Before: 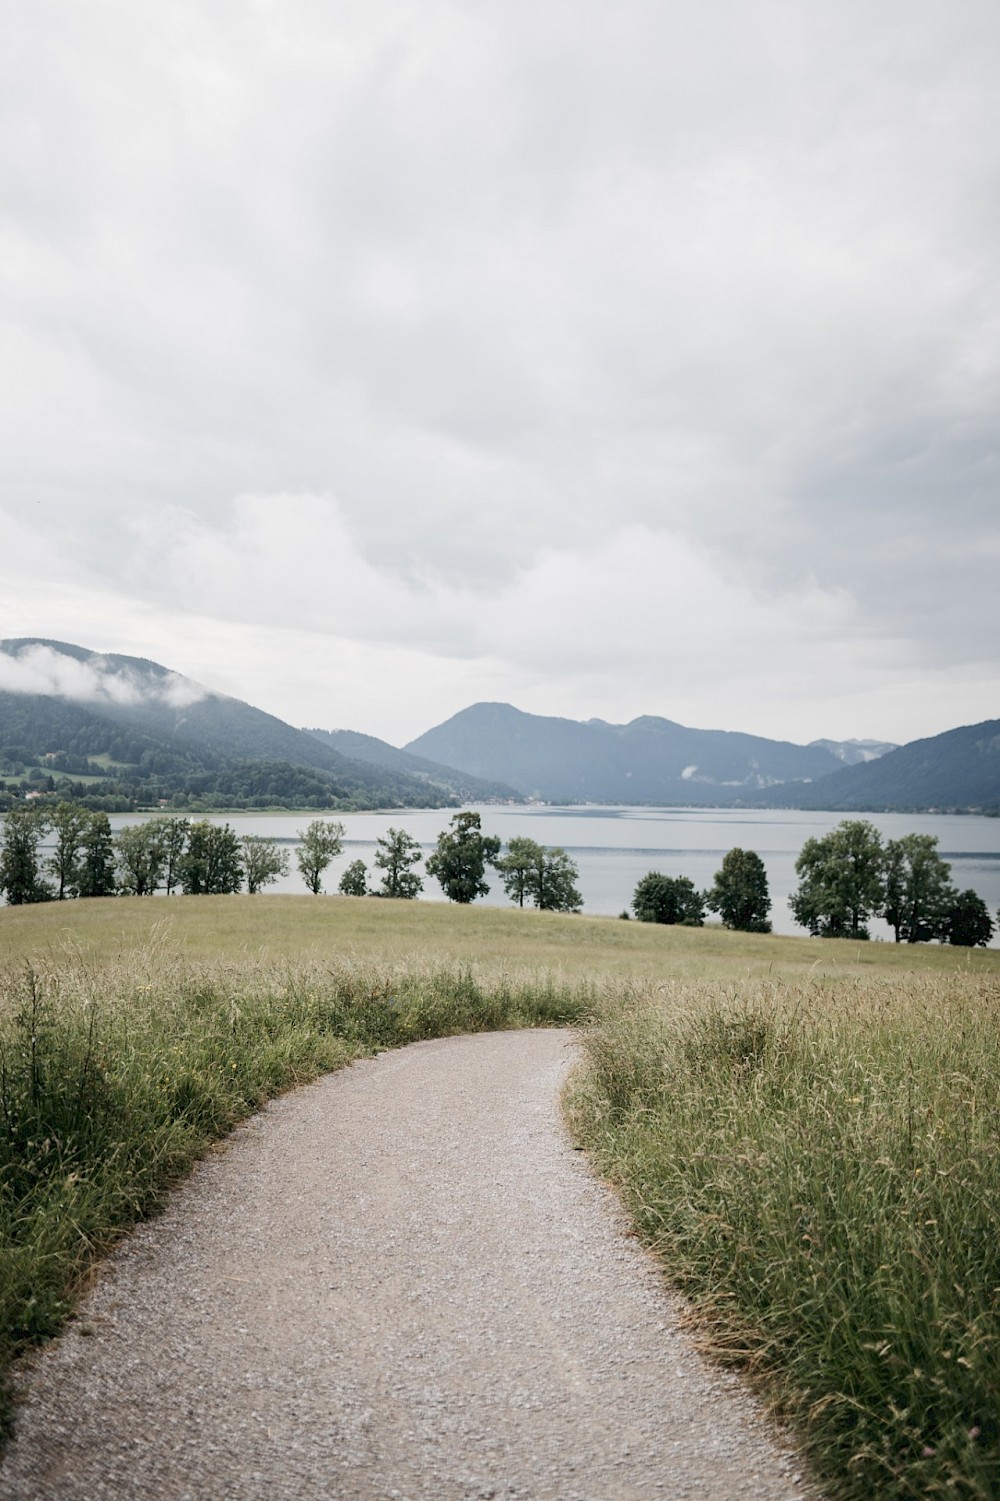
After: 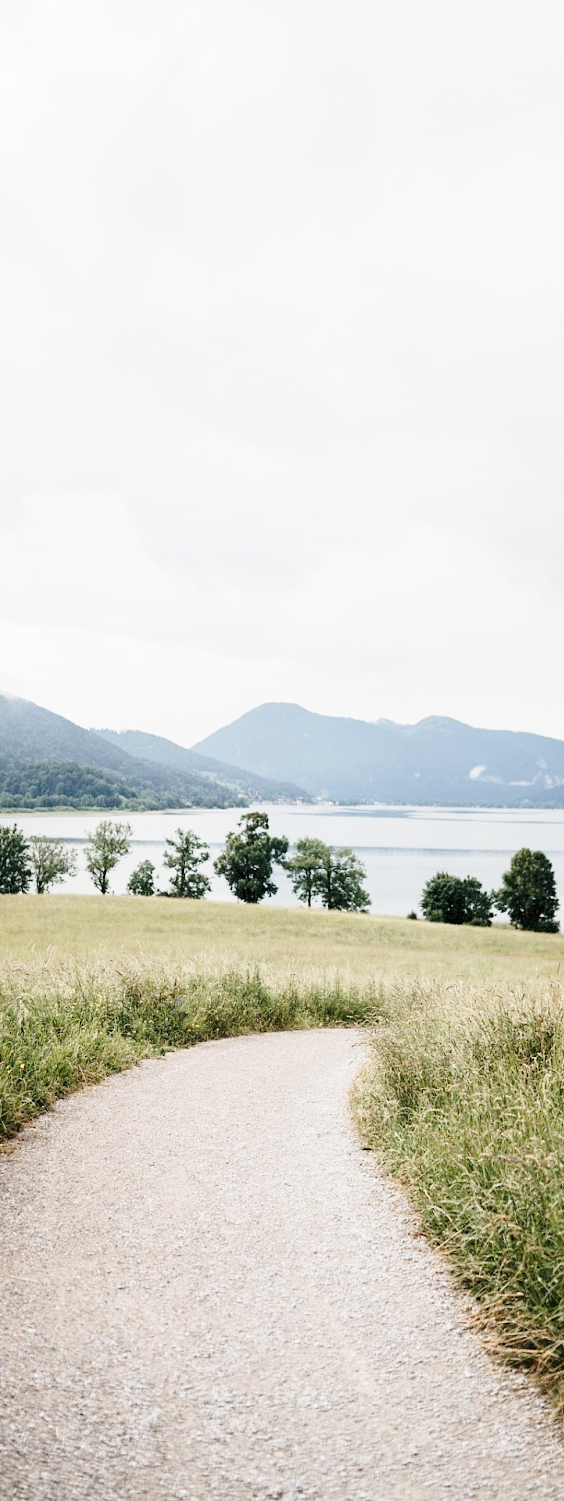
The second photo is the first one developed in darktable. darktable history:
crop: left 21.282%, right 22.247%
base curve: curves: ch0 [(0, 0) (0.028, 0.03) (0.121, 0.232) (0.46, 0.748) (0.859, 0.968) (1, 1)], preserve colors none
